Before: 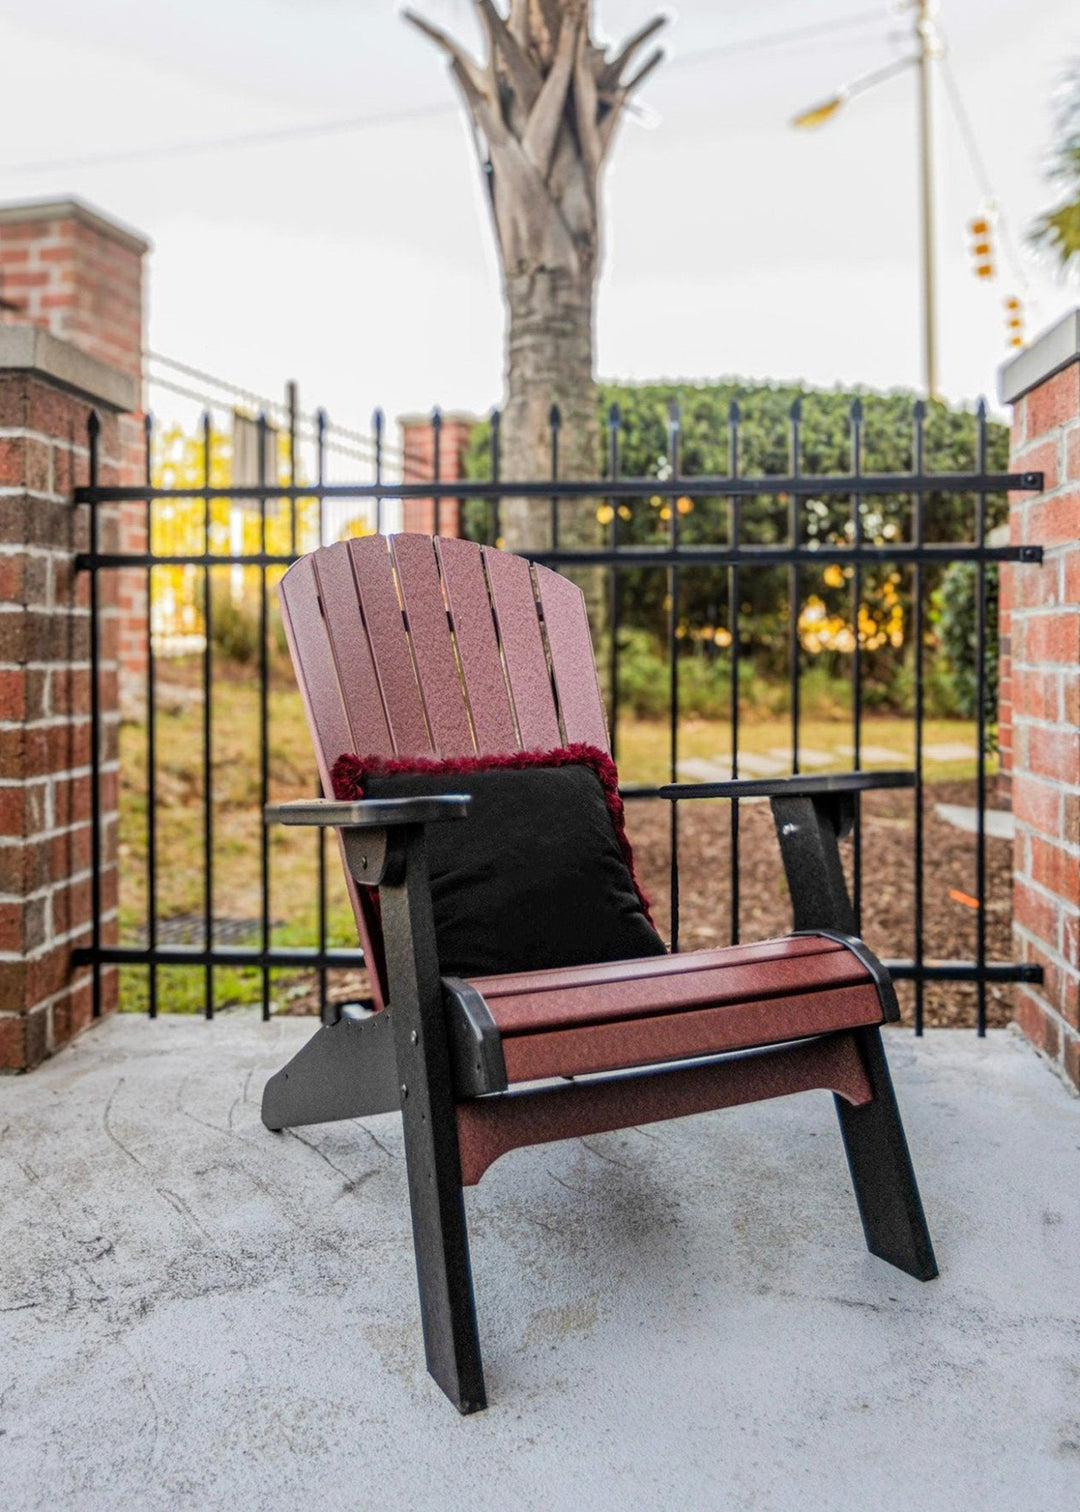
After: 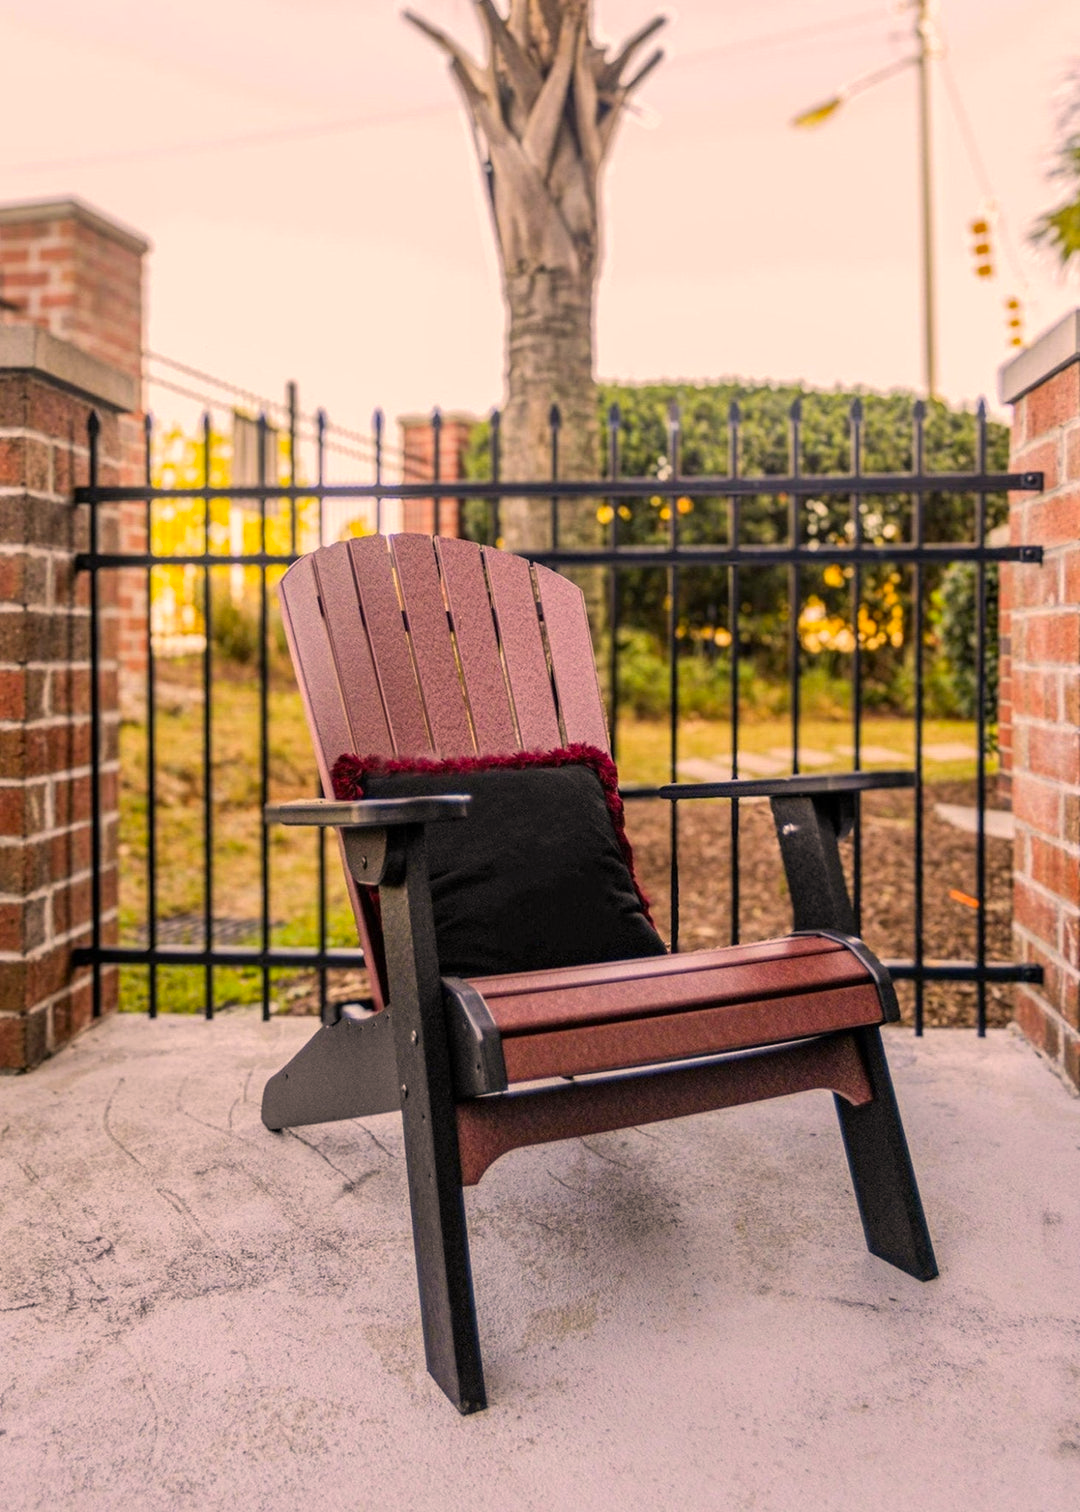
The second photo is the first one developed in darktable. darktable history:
color correction: highlights a* 15, highlights b* 31.55
white balance: red 0.967, blue 1.119, emerald 0.756
